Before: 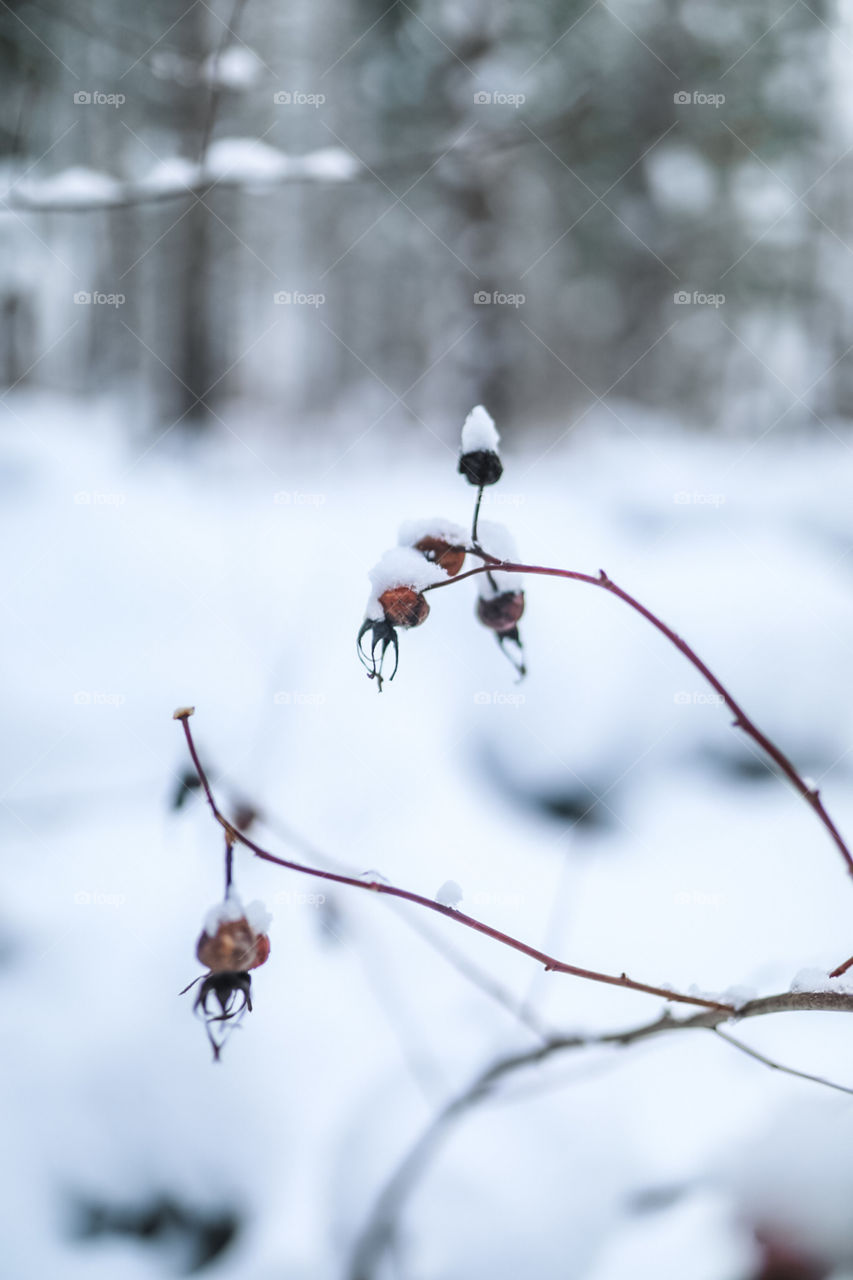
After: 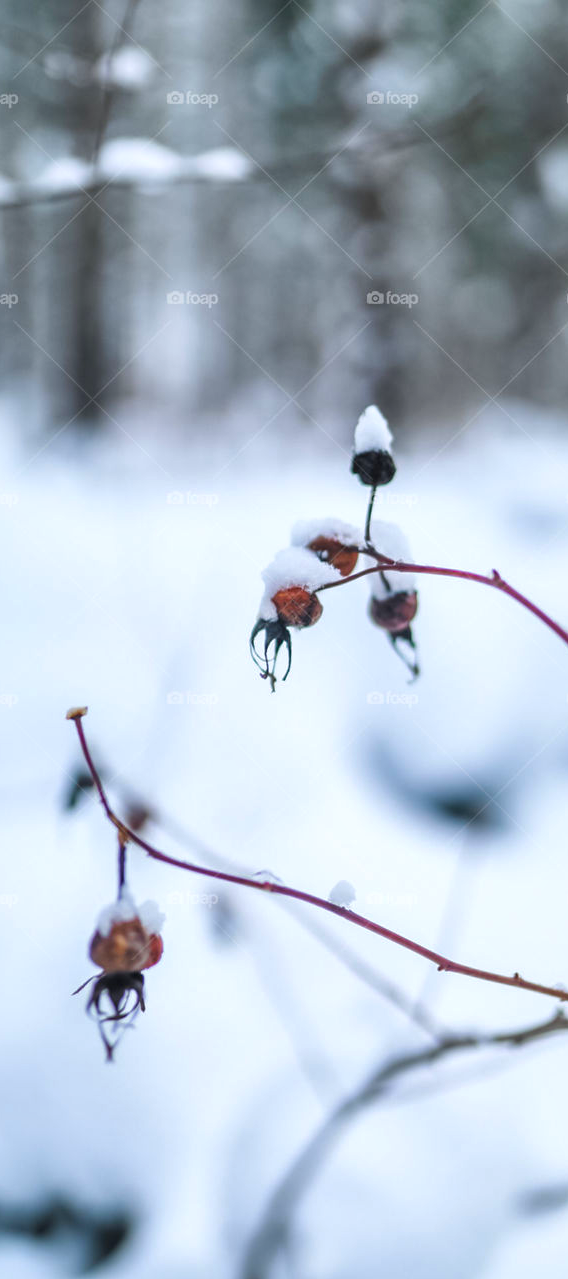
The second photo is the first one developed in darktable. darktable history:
color balance rgb: linear chroma grading › global chroma 33.4%
crop and rotate: left 12.673%, right 20.66%
local contrast: mode bilateral grid, contrast 20, coarseness 50, detail 132%, midtone range 0.2
